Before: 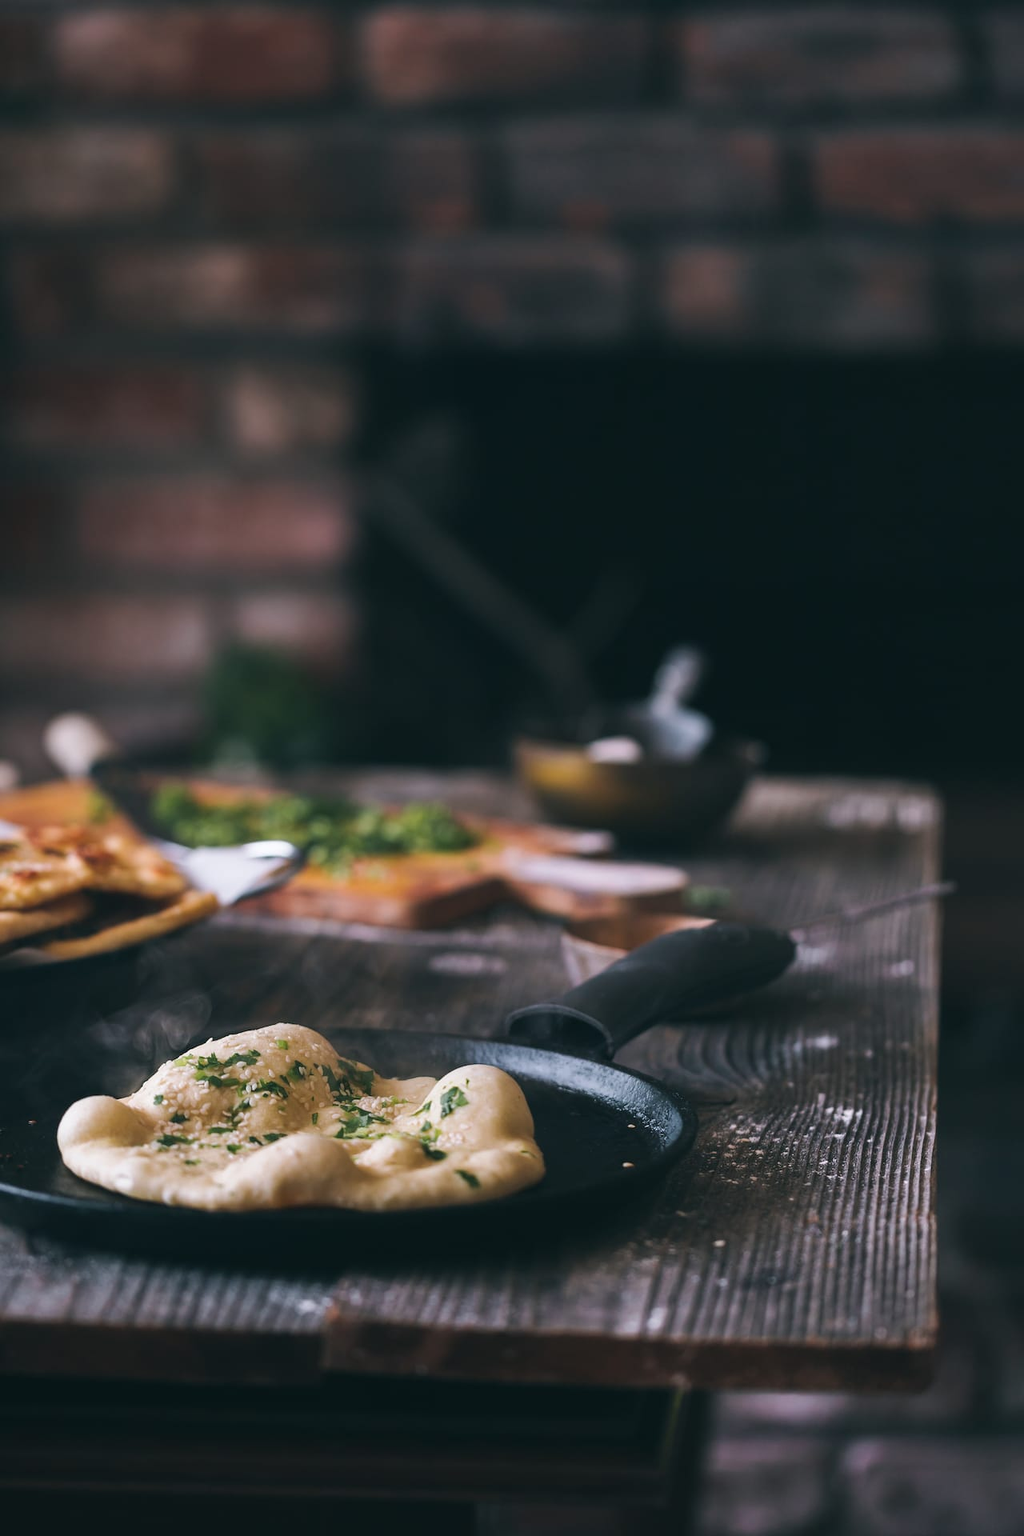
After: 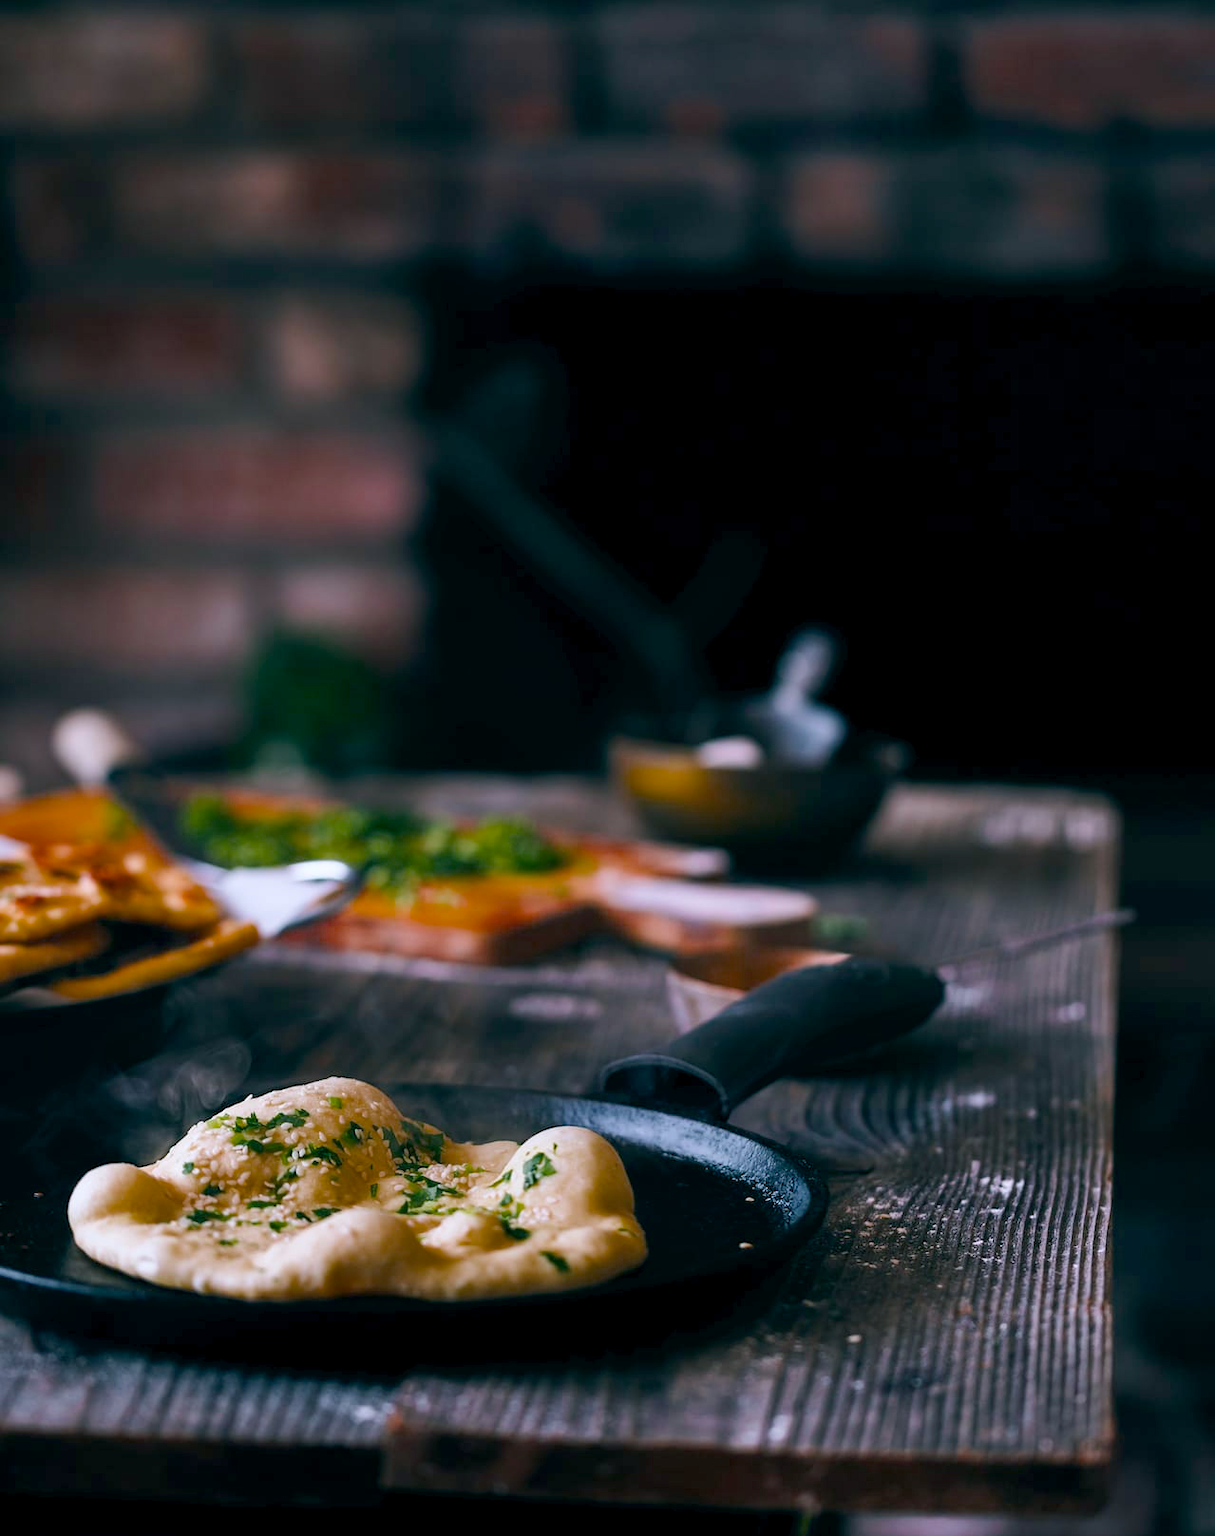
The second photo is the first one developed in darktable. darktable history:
color balance rgb: shadows lift › chroma 2.022%, shadows lift › hue 222.45°, global offset › luminance -0.854%, perceptual saturation grading › global saturation 29.99%, global vibrance 6.906%, saturation formula JzAzBz (2021)
crop: top 7.57%, bottom 8.19%
color correction: highlights a* -0.126, highlights b* -5.95, shadows a* -0.141, shadows b* -0.145
